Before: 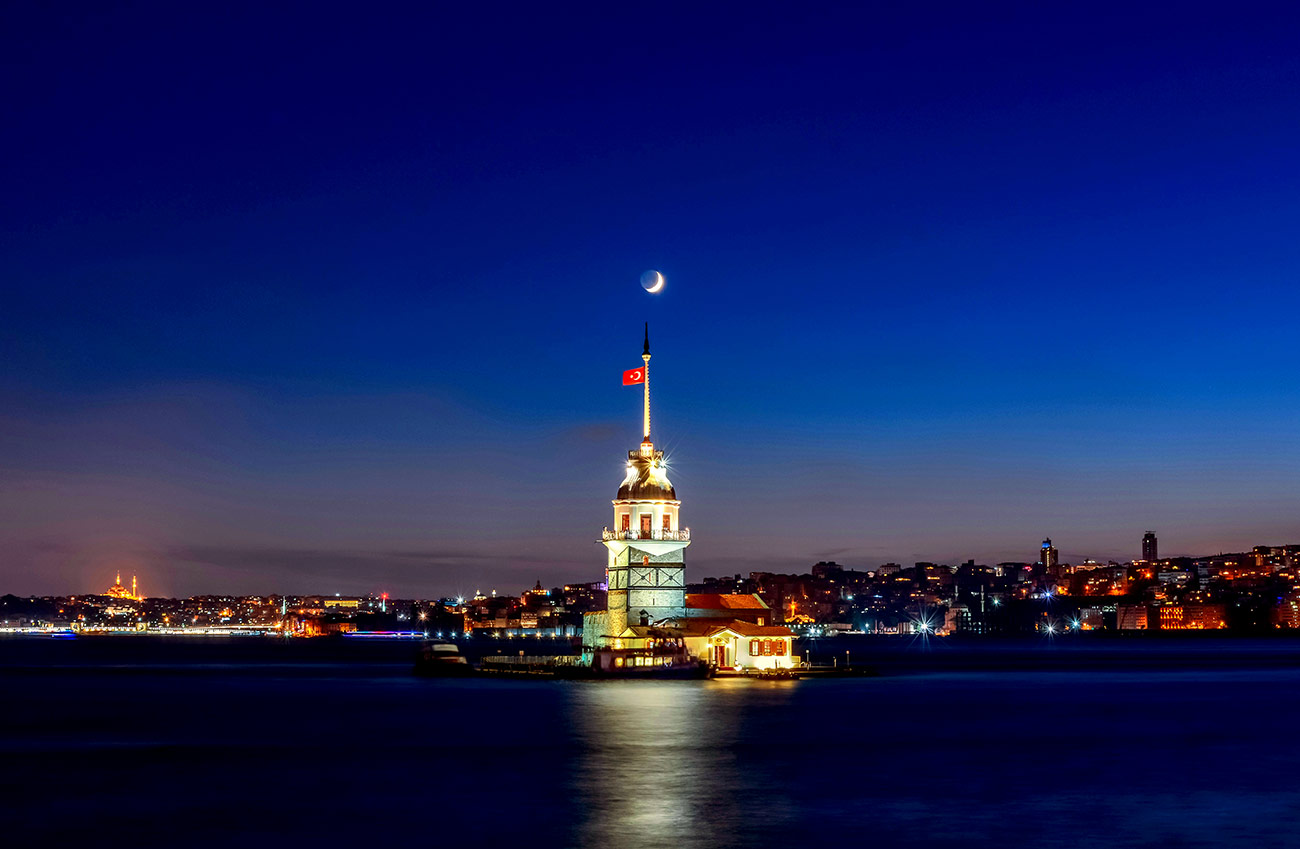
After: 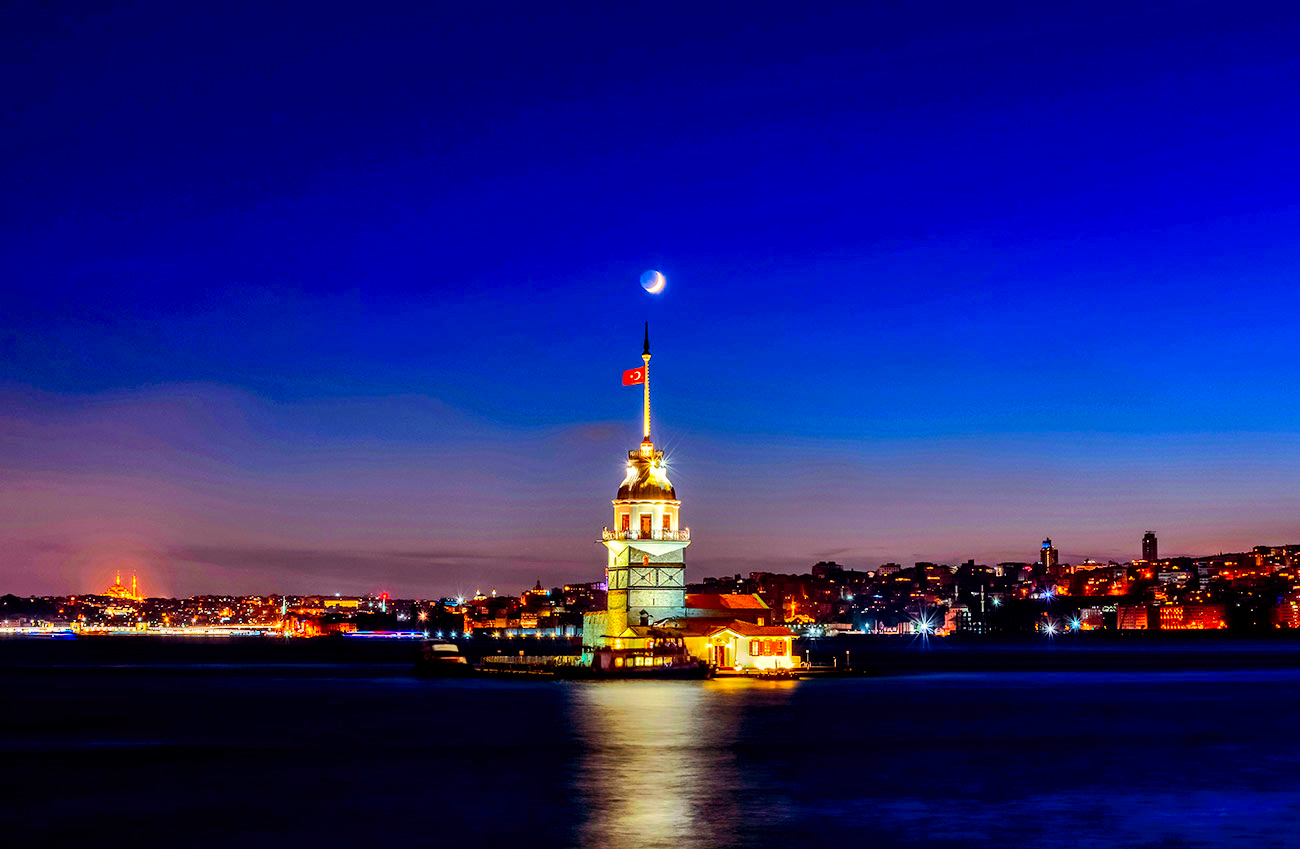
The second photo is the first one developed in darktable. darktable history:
rgb levels: mode RGB, independent channels, levels [[0, 0.5, 1], [0, 0.521, 1], [0, 0.536, 1]]
shadows and highlights: highlights color adjustment 0%, soften with gaussian
color balance rgb: perceptual saturation grading › global saturation 25%, perceptual brilliance grading › mid-tones 10%, perceptual brilliance grading › shadows 15%, global vibrance 20%
